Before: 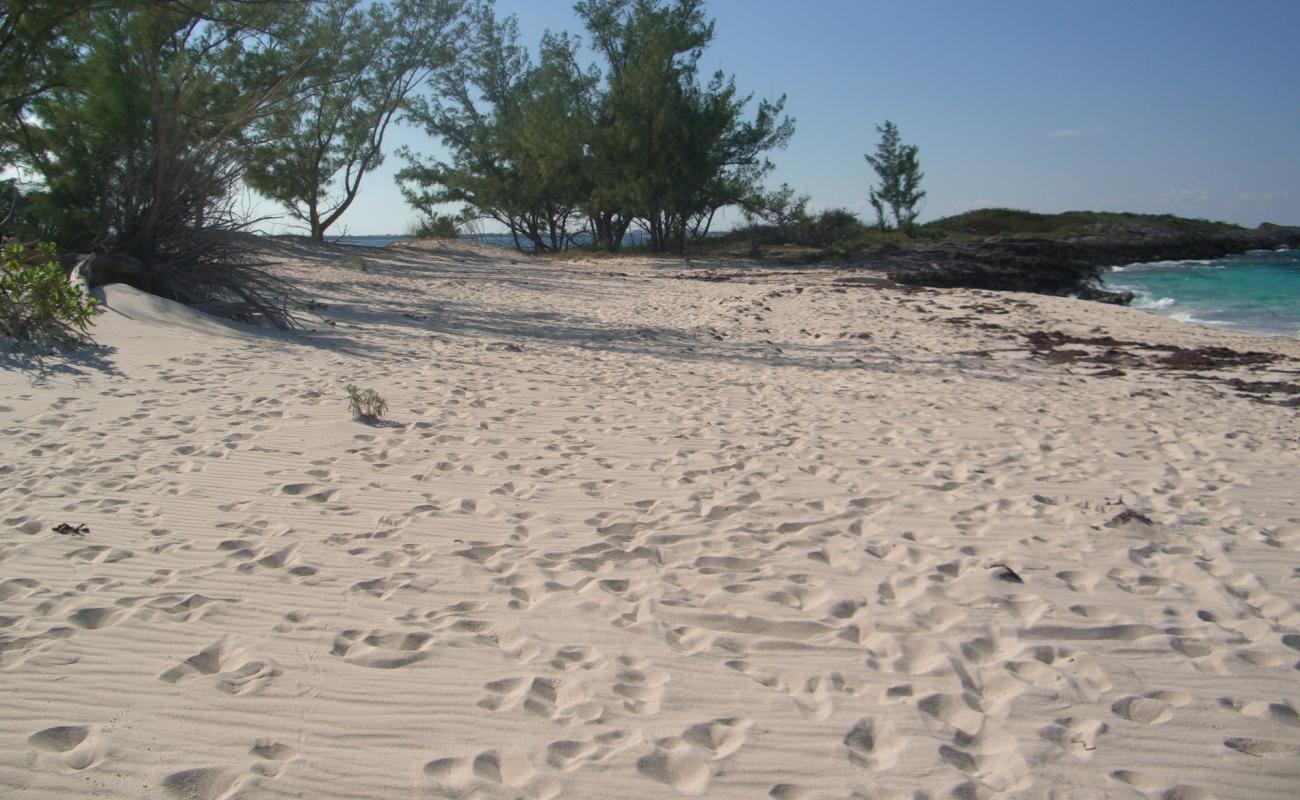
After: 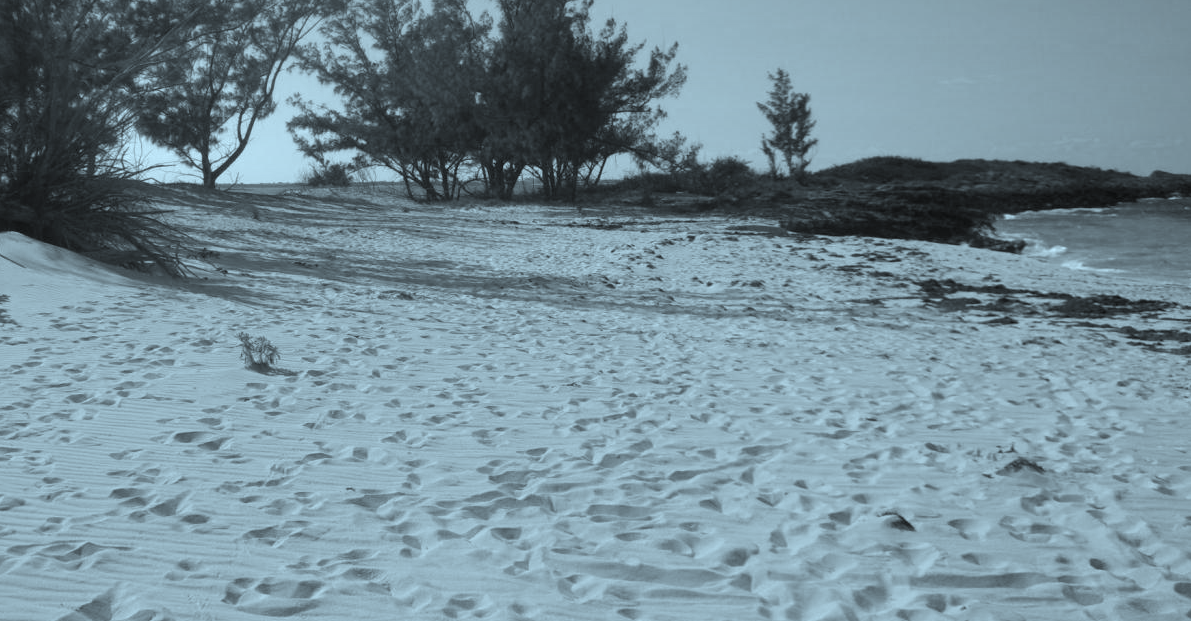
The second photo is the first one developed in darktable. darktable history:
color calibration: output gray [0.253, 0.26, 0.487, 0], x 0.37, y 0.382, temperature 4318.46 K
crop: left 8.327%, top 6.61%, bottom 15.34%
color correction: highlights a* -11.93, highlights b* -15.34
